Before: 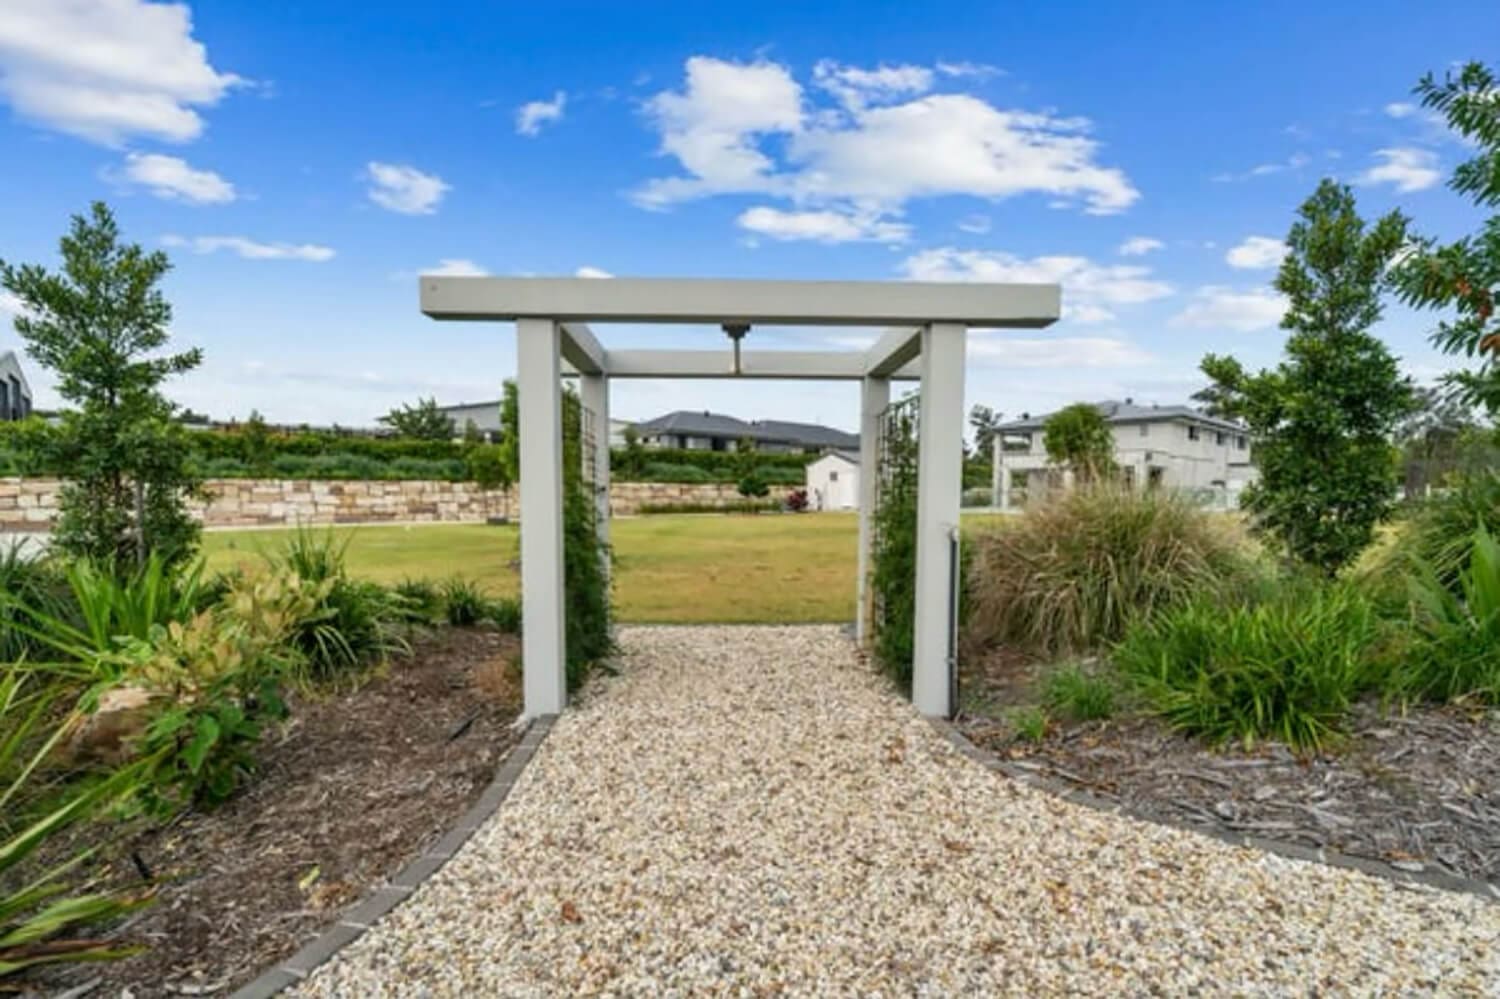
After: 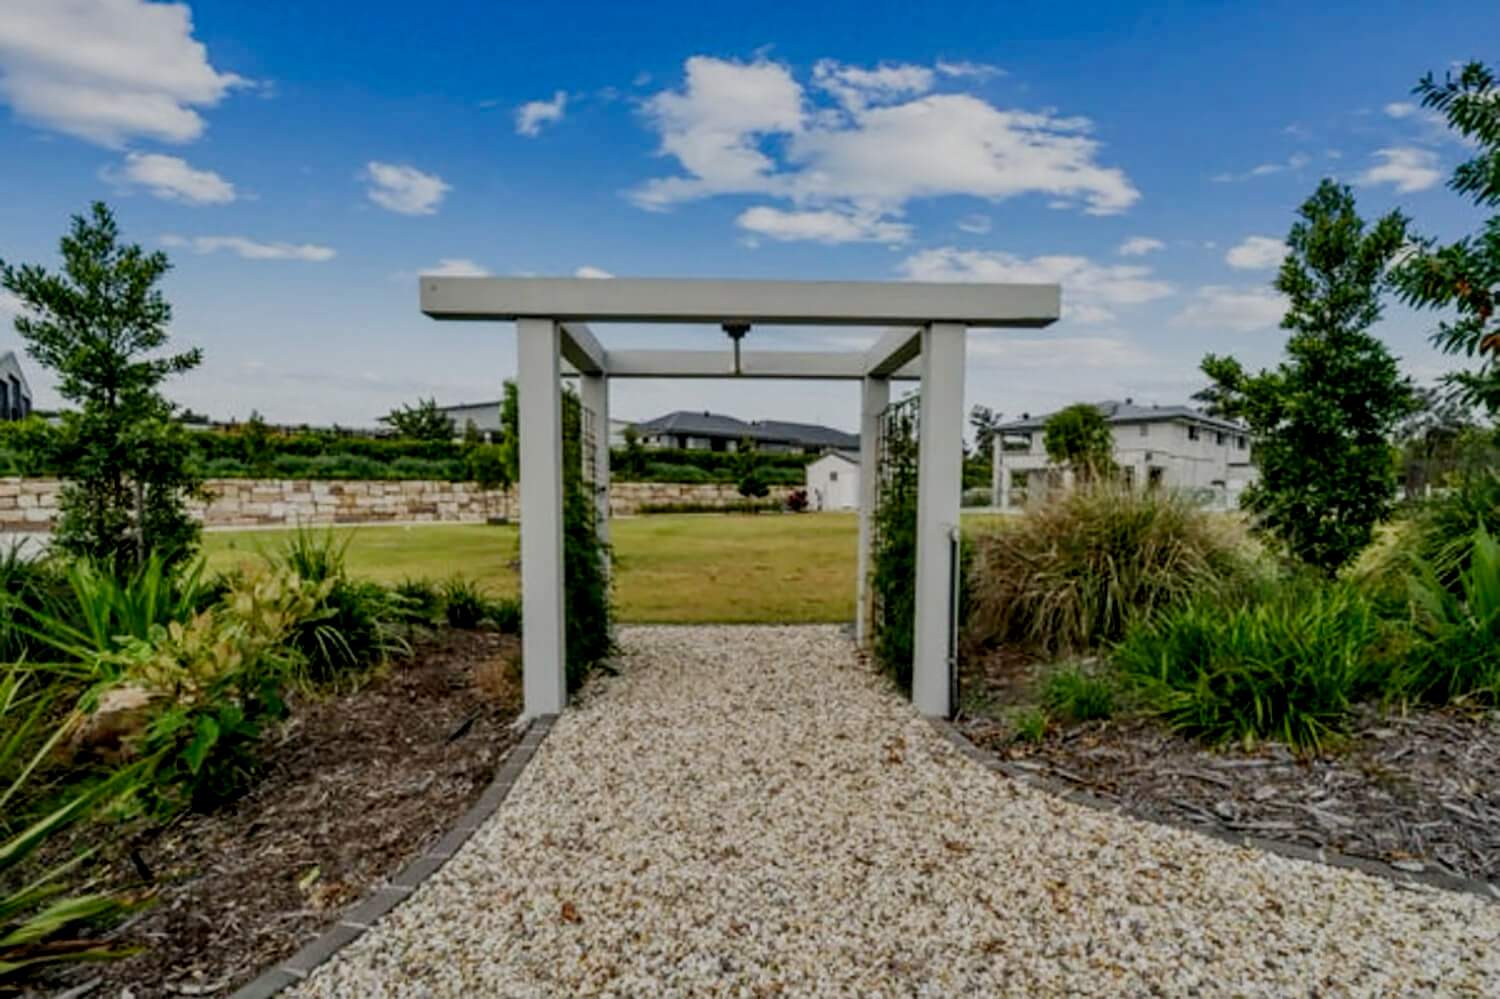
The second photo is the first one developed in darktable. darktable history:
filmic rgb: middle gray luminance 29%, black relative exposure -10.3 EV, white relative exposure 5.5 EV, threshold 6 EV, target black luminance 0%, hardness 3.95, latitude 2.04%, contrast 1.132, highlights saturation mix 5%, shadows ↔ highlights balance 15.11%, preserve chrominance no, color science v3 (2019), use custom middle-gray values true, iterations of high-quality reconstruction 0, enable highlight reconstruction true
local contrast: on, module defaults
